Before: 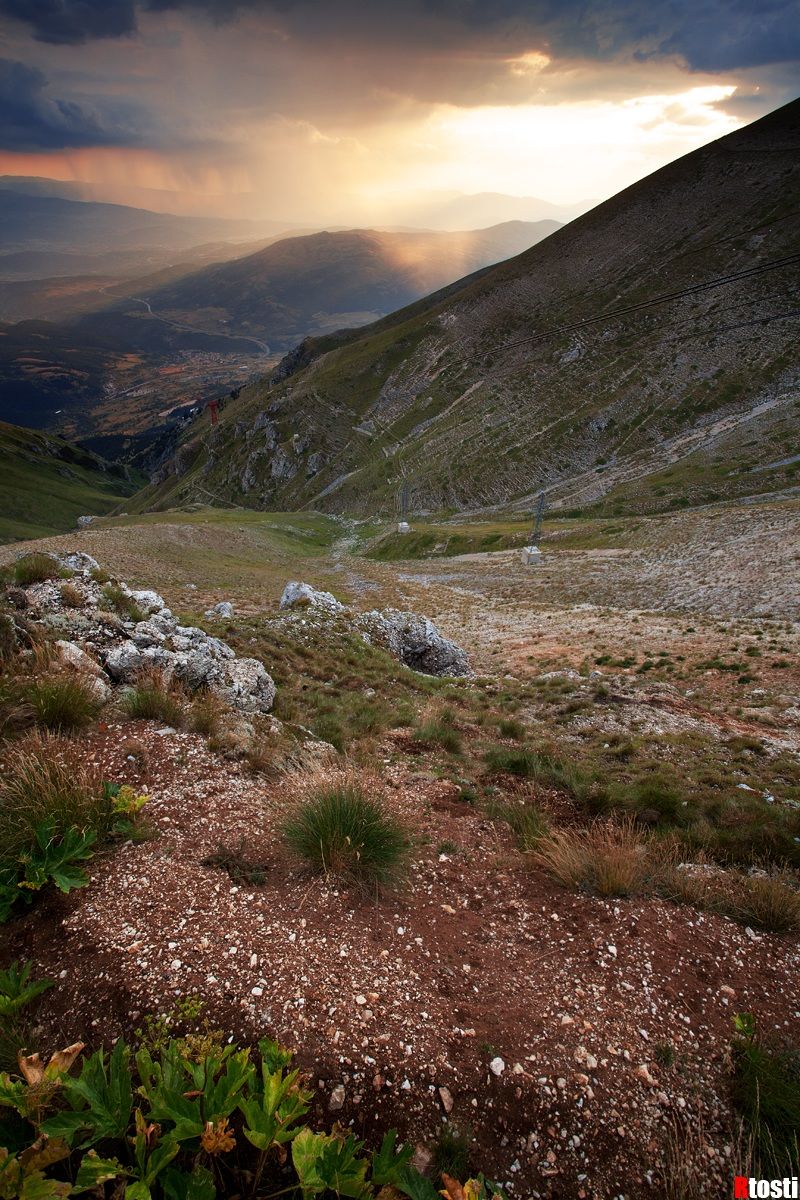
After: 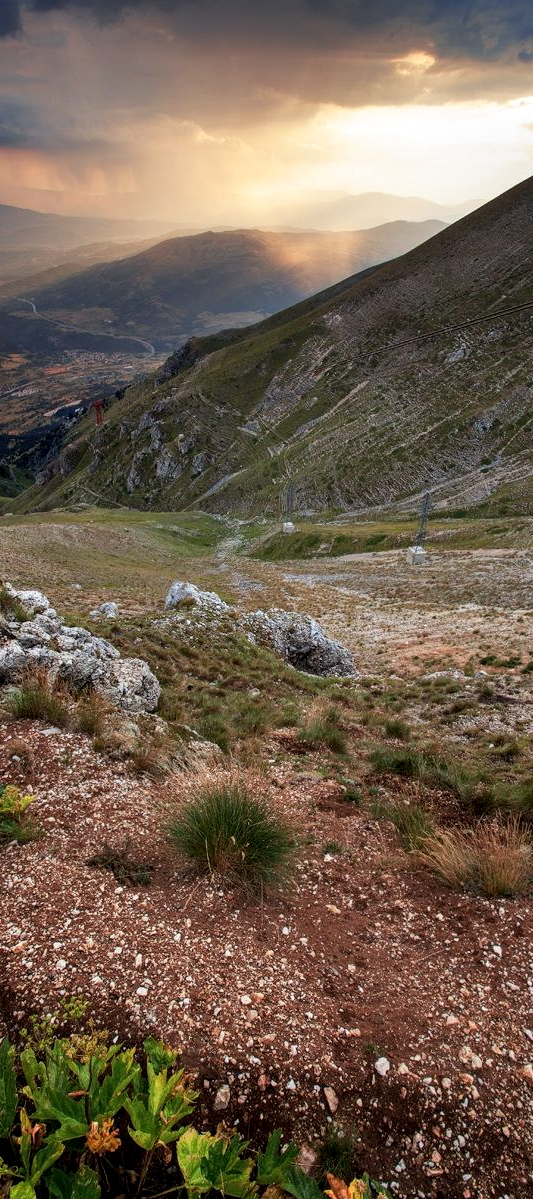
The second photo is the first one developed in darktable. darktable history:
crop and rotate: left 14.436%, right 18.898%
local contrast: on, module defaults
shadows and highlights: low approximation 0.01, soften with gaussian
